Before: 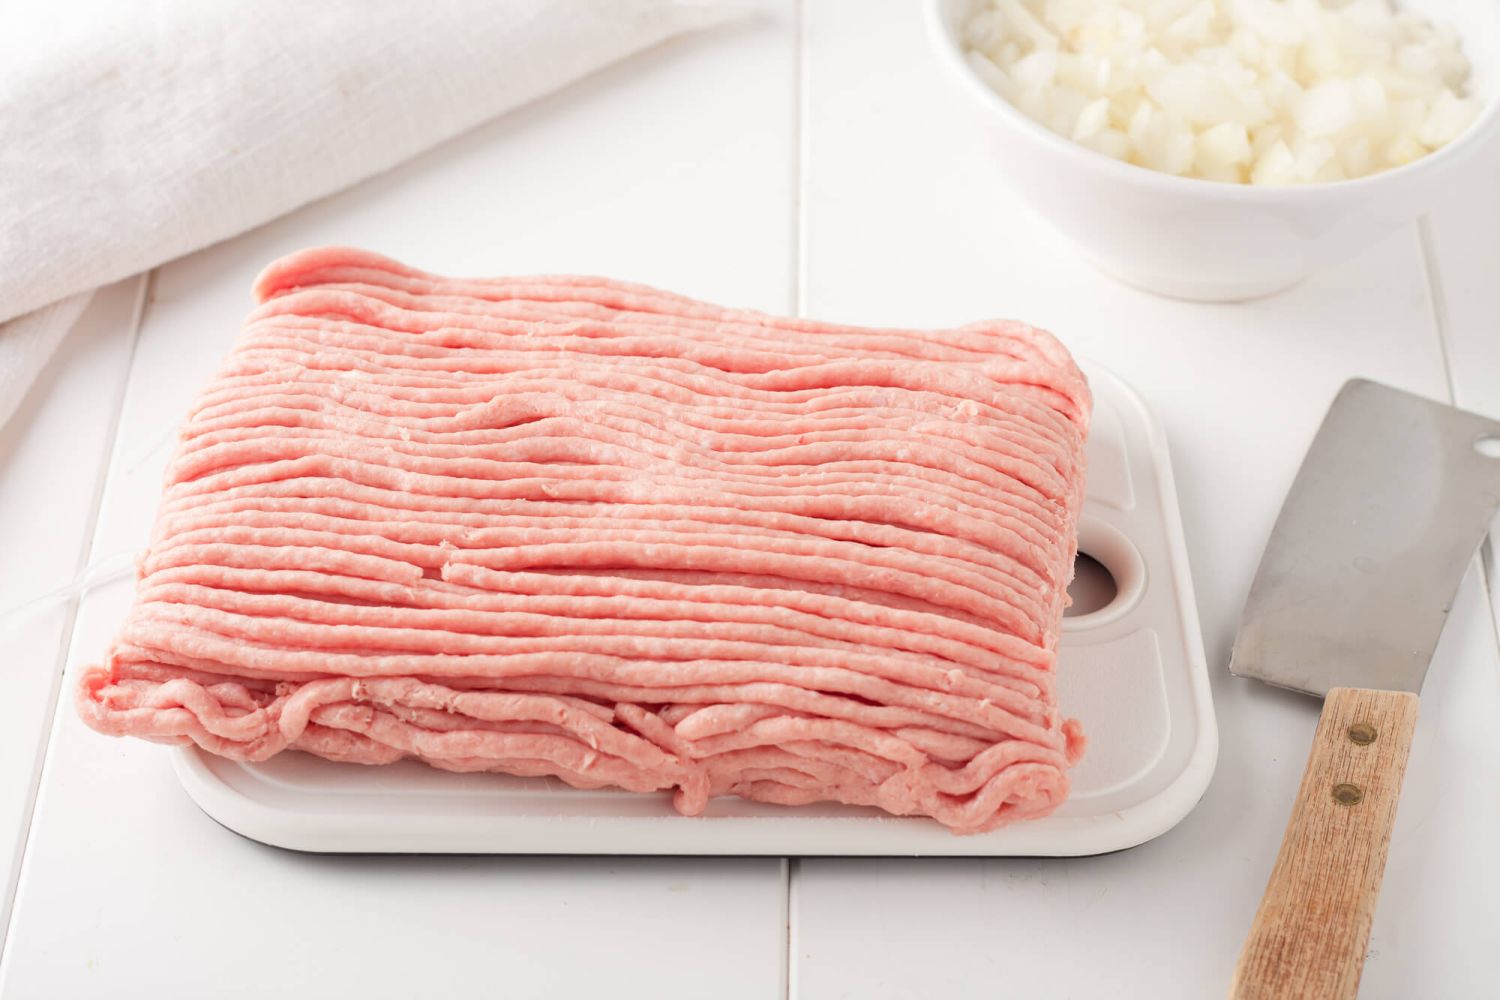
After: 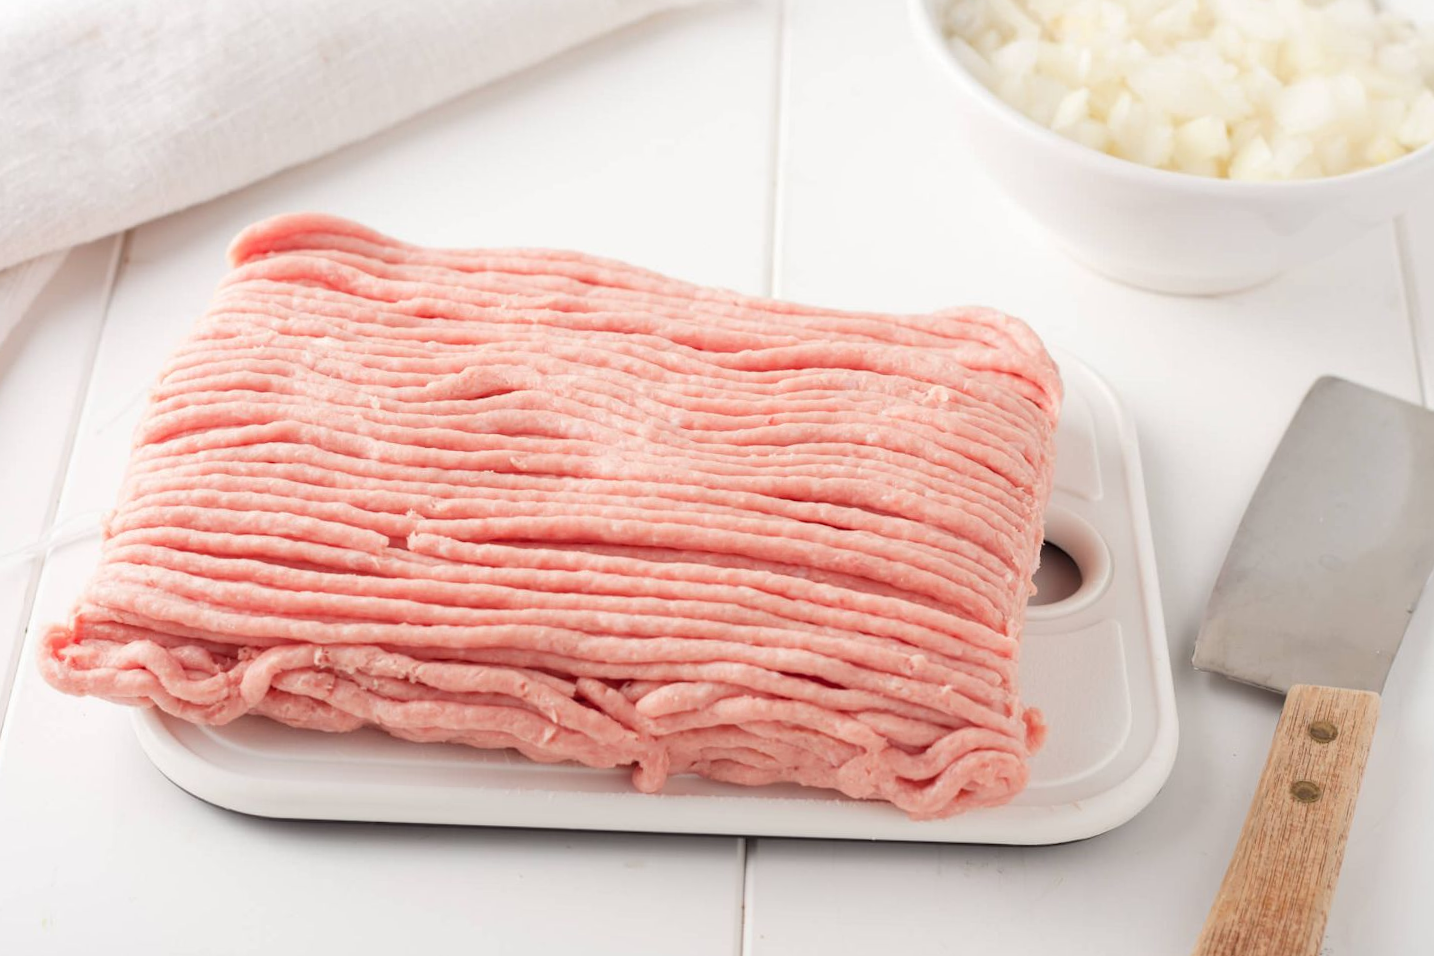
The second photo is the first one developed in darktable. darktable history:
crop and rotate: angle -1.76°
